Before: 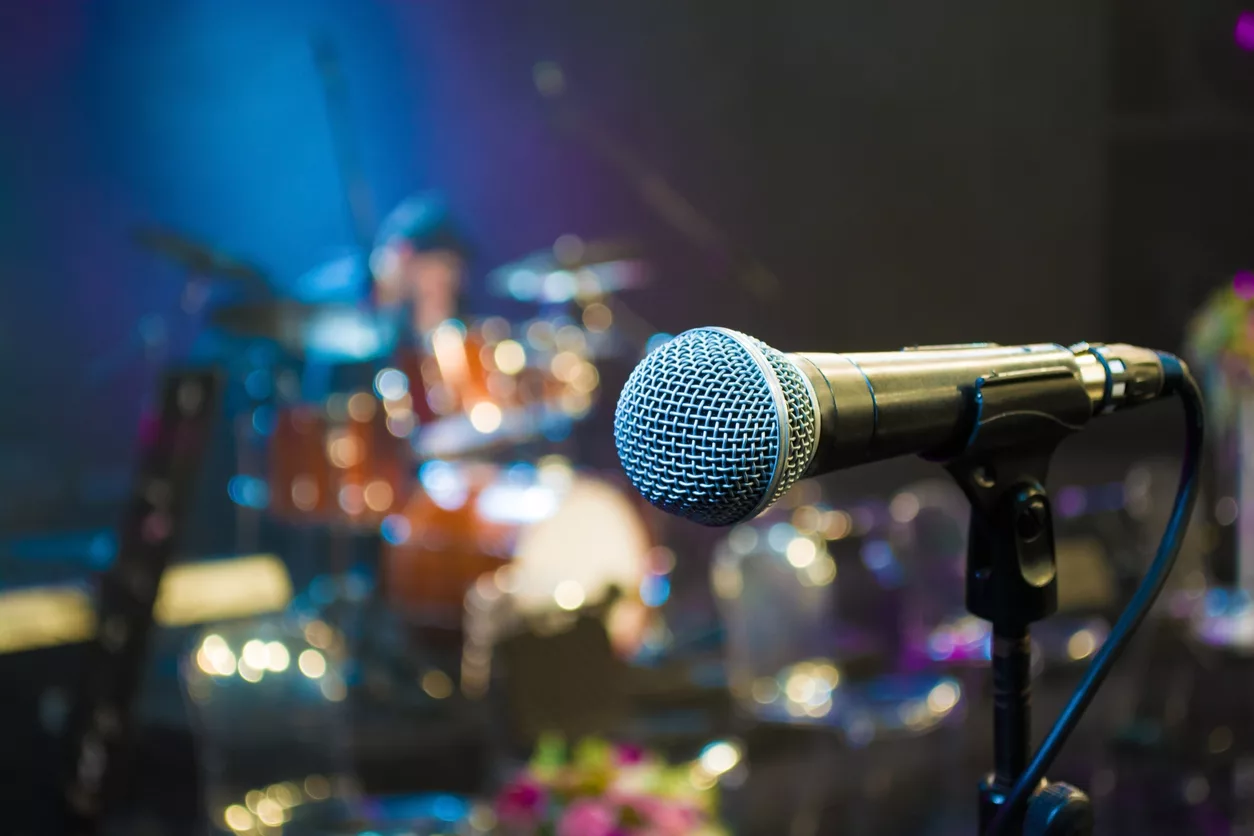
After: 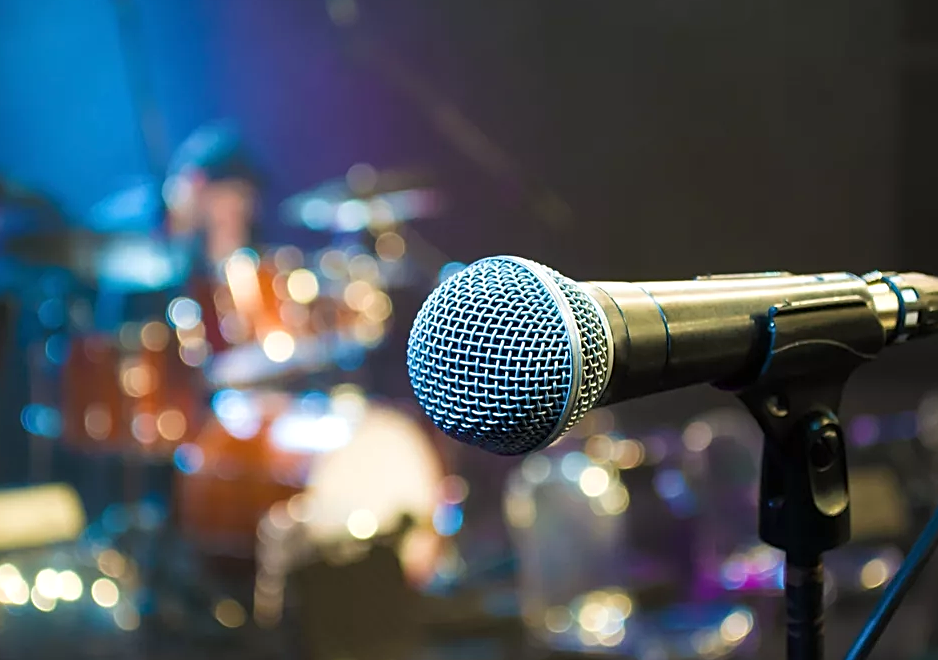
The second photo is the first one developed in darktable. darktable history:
sharpen: on, module defaults
crop: left 16.557%, top 8.525%, right 8.631%, bottom 12.441%
exposure: exposure 0.154 EV, compensate highlight preservation false
